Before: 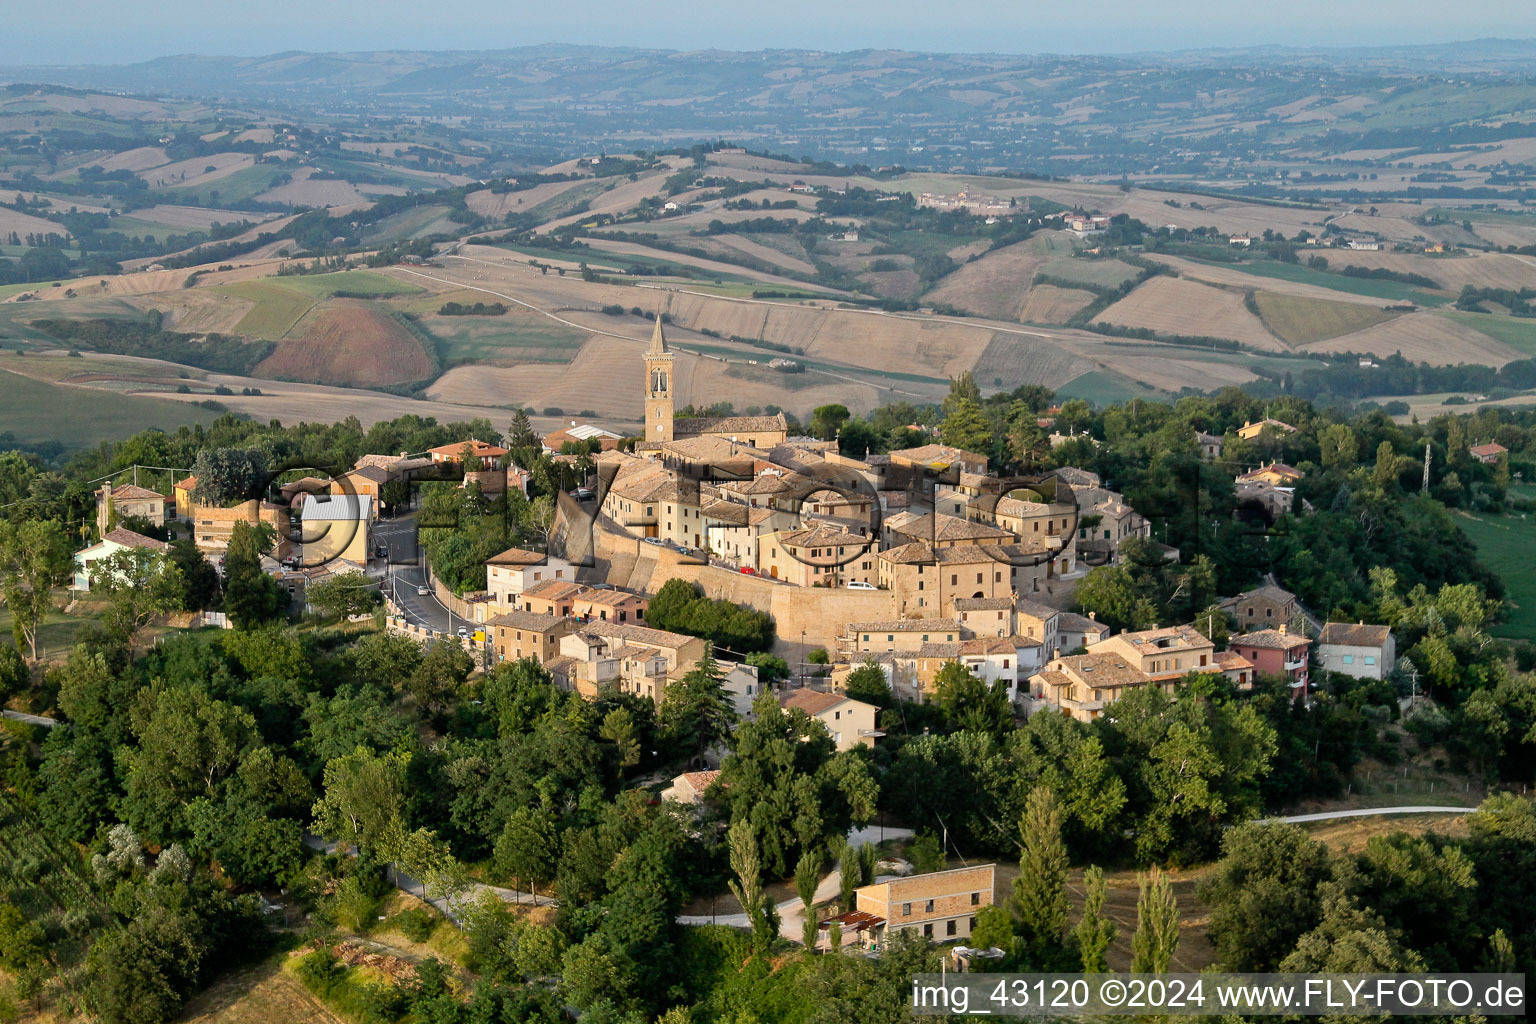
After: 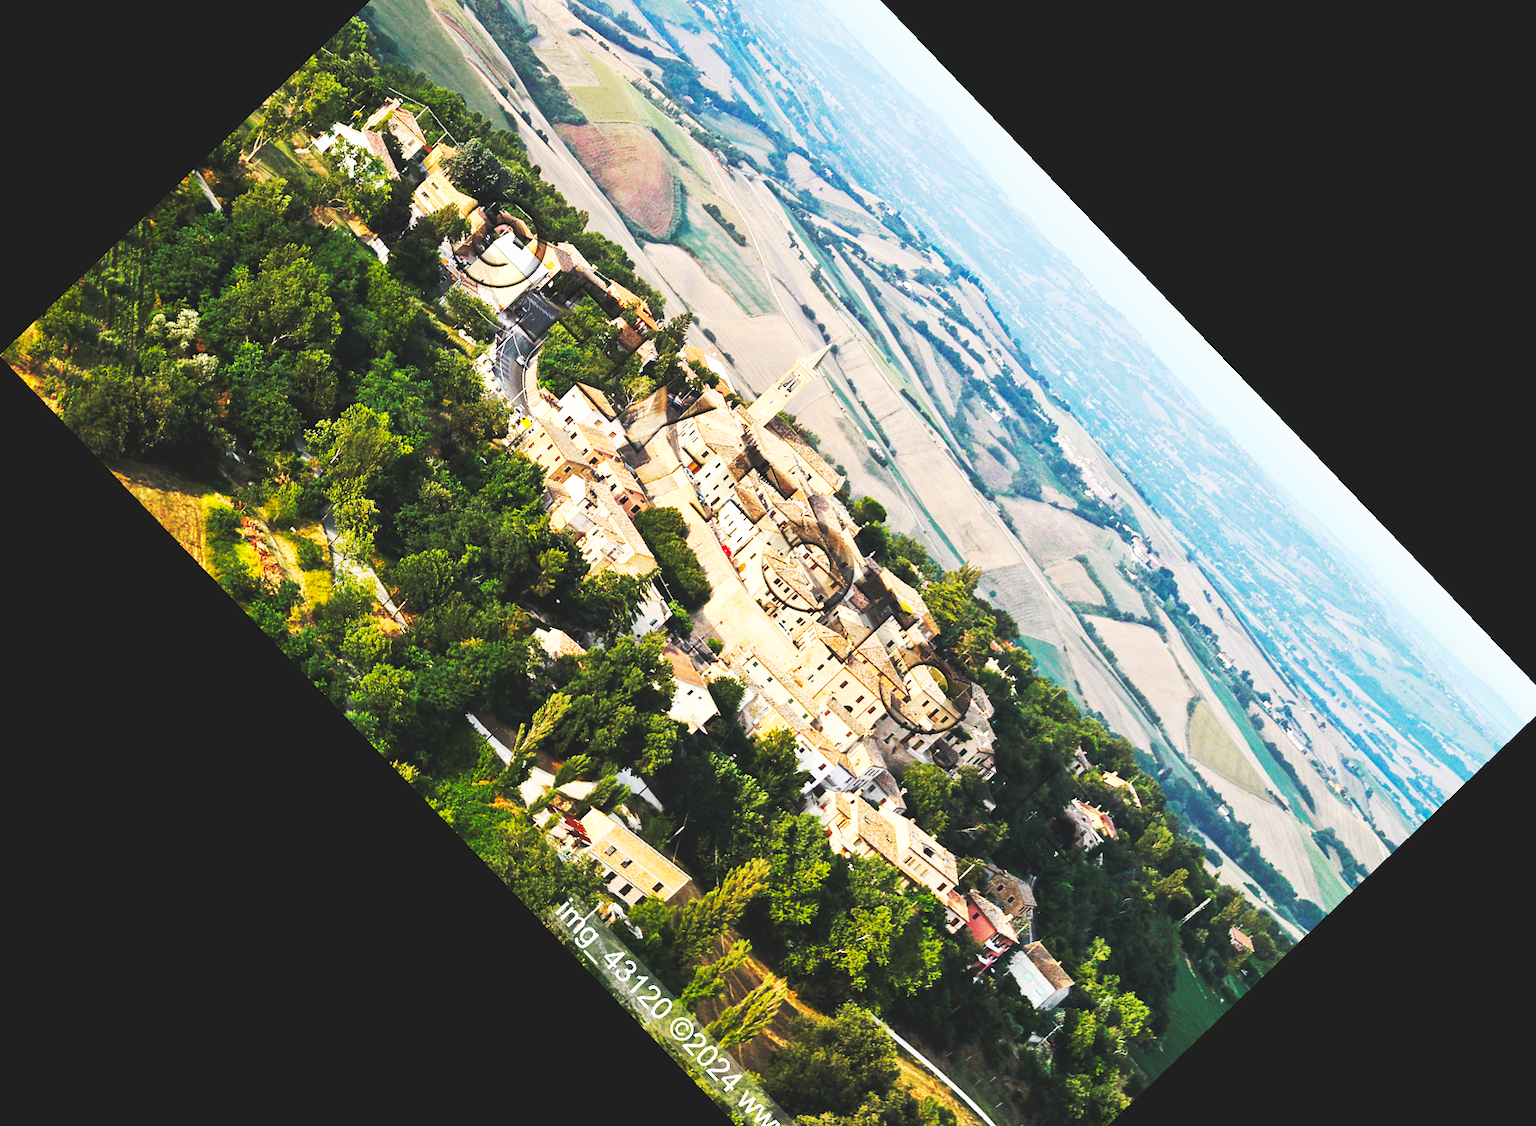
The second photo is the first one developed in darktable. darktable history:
base curve: curves: ch0 [(0, 0.015) (0.085, 0.116) (0.134, 0.298) (0.19, 0.545) (0.296, 0.764) (0.599, 0.982) (1, 1)], preserve colors none
crop and rotate: angle -46.26°, top 16.234%, right 0.912%, bottom 11.704%
exposure: compensate highlight preservation false
